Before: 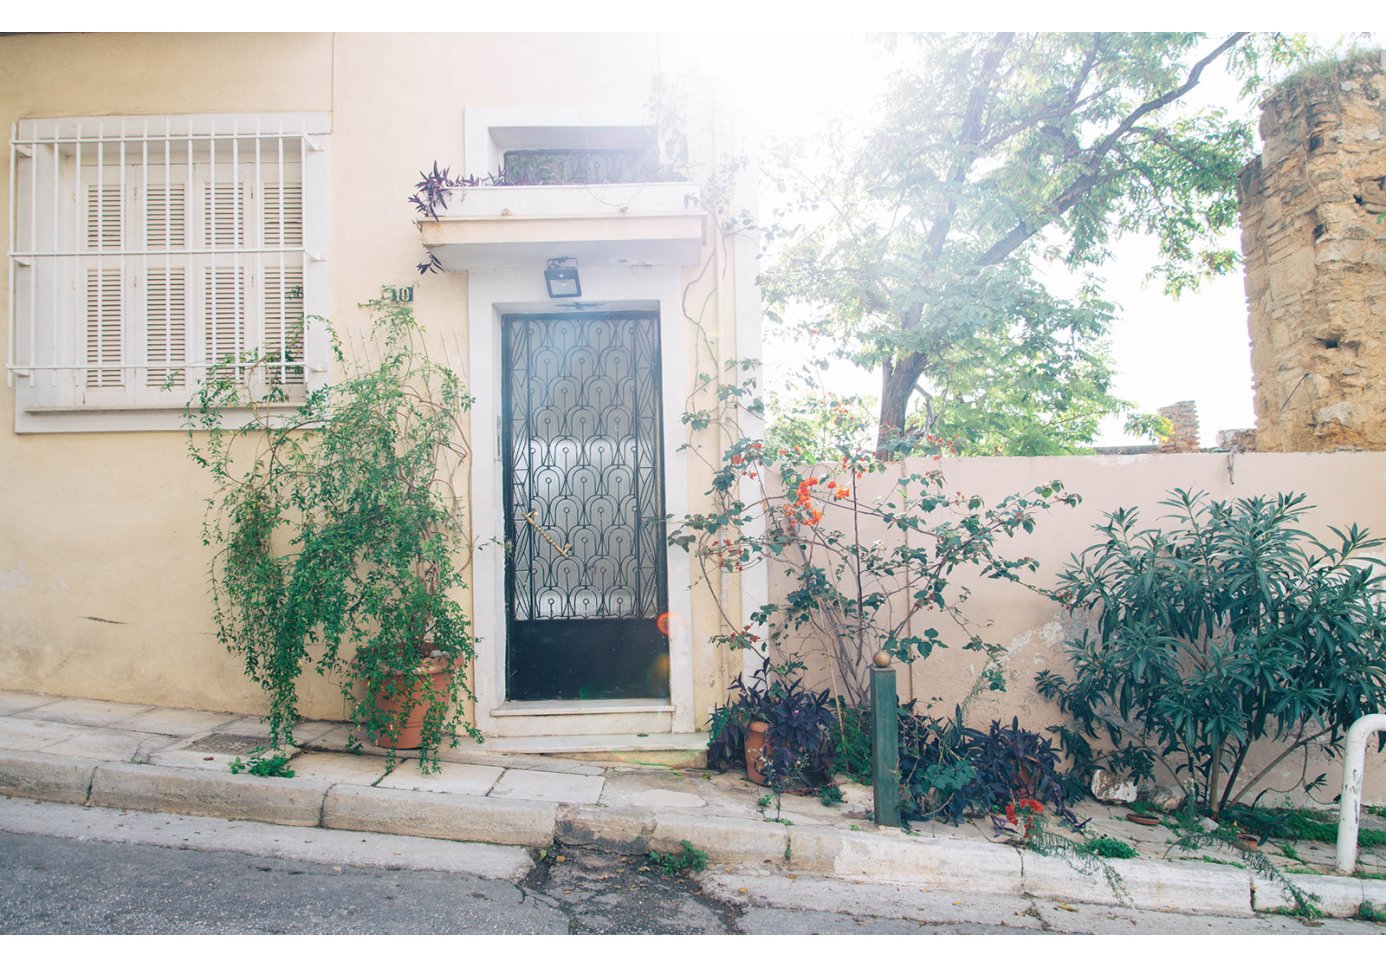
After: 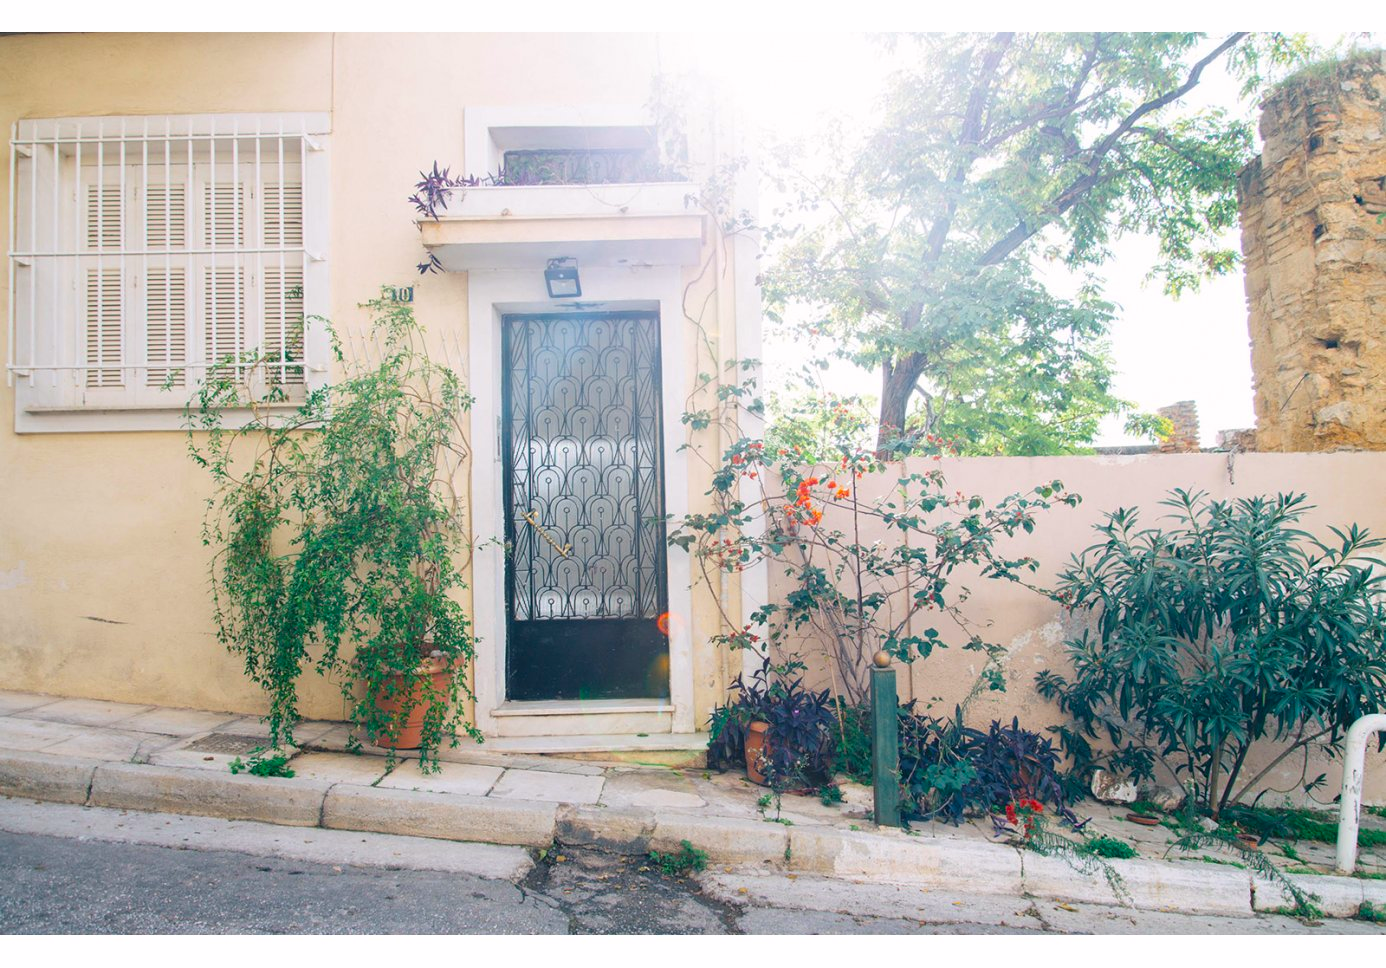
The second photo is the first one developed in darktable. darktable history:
color calibration: illuminant custom, x 0.345, y 0.359, temperature 5060.61 K
color balance rgb: perceptual saturation grading › global saturation 29.694%
